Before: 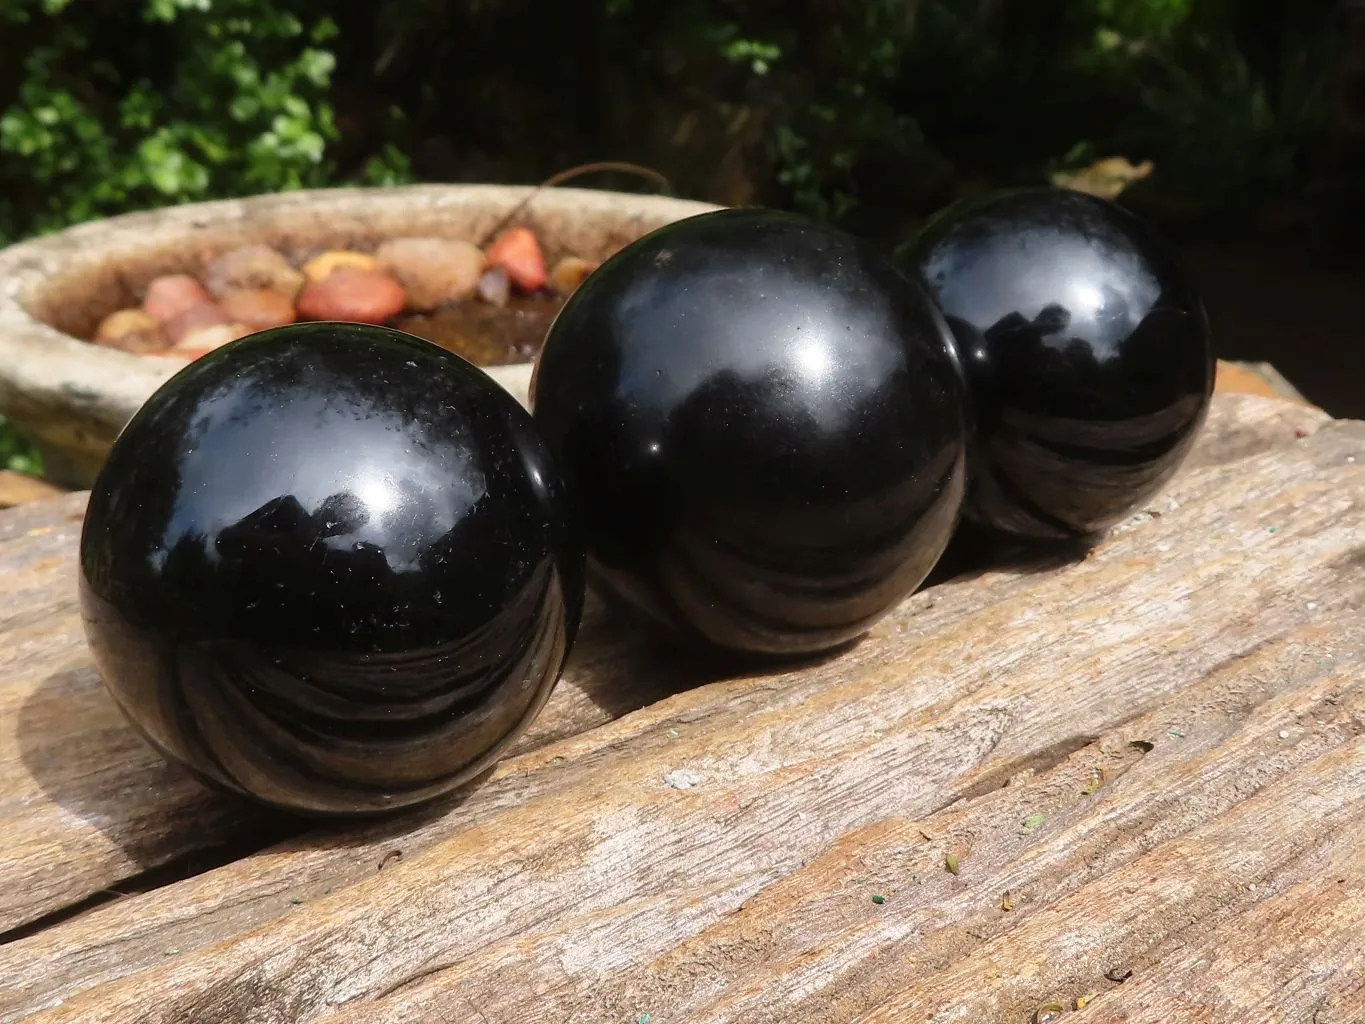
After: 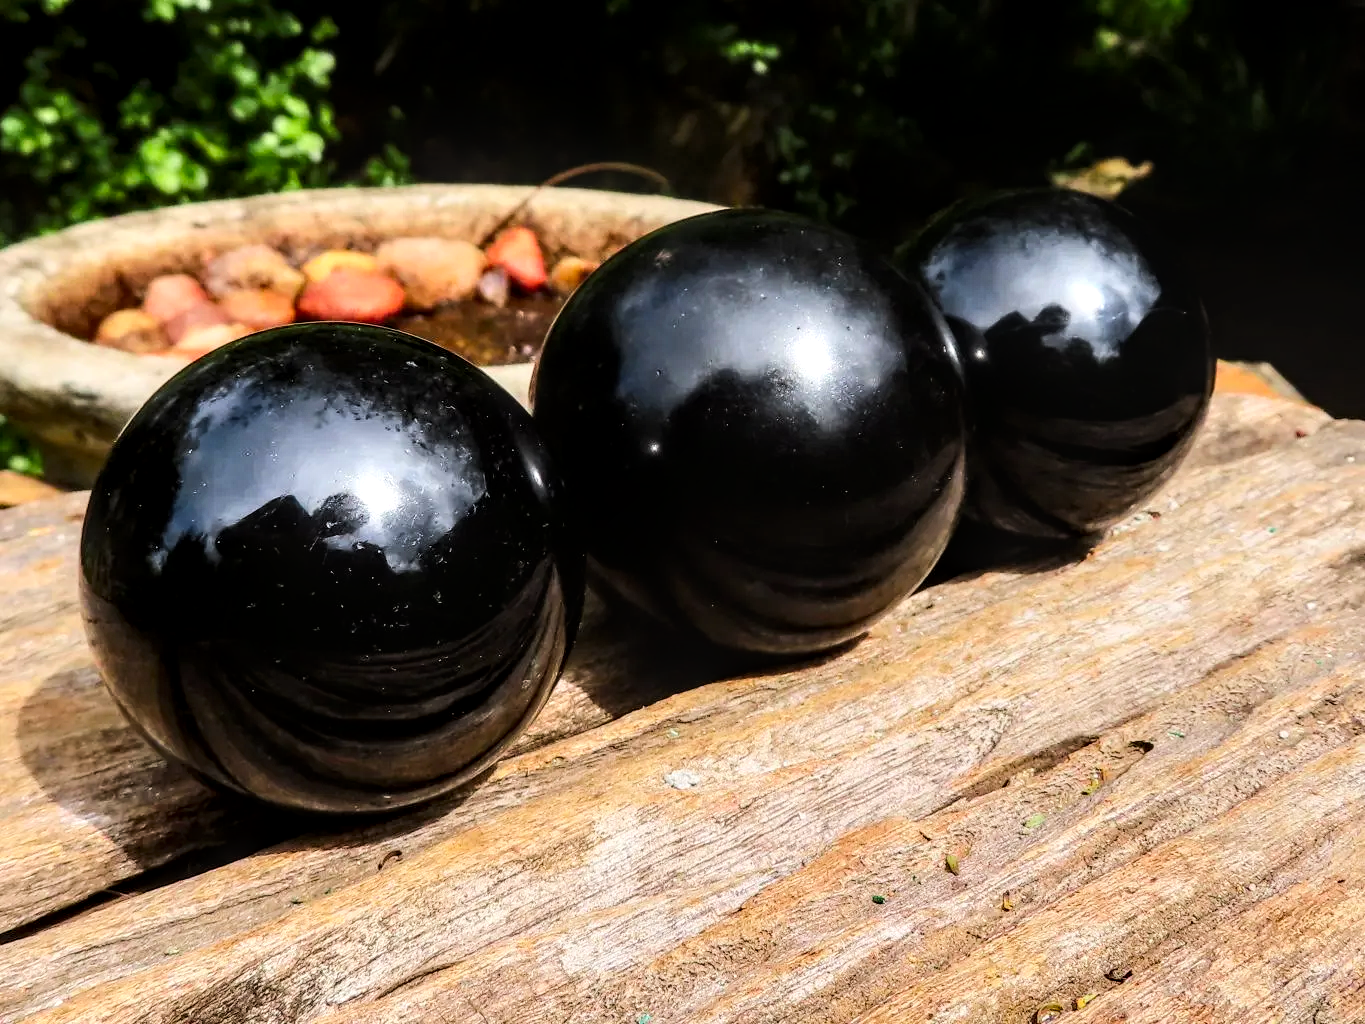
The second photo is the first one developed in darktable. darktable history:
tone curve: curves: ch0 [(0, 0) (0.037, 0.011) (0.131, 0.108) (0.279, 0.279) (0.476, 0.554) (0.617, 0.693) (0.704, 0.77) (0.813, 0.852) (0.916, 0.924) (1, 0.993)]; ch1 [(0, 0) (0.318, 0.278) (0.444, 0.427) (0.493, 0.492) (0.508, 0.502) (0.534, 0.529) (0.562, 0.563) (0.626, 0.662) (0.746, 0.764) (1, 1)]; ch2 [(0, 0) (0.316, 0.292) (0.381, 0.37) (0.423, 0.448) (0.476, 0.492) (0.502, 0.498) (0.522, 0.518) (0.533, 0.532) (0.586, 0.631) (0.634, 0.663) (0.7, 0.7) (0.861, 0.808) (1, 0.951)], color space Lab, linked channels, preserve colors none
local contrast: detail 150%
contrast brightness saturation: contrast 0.18, saturation 0.307
